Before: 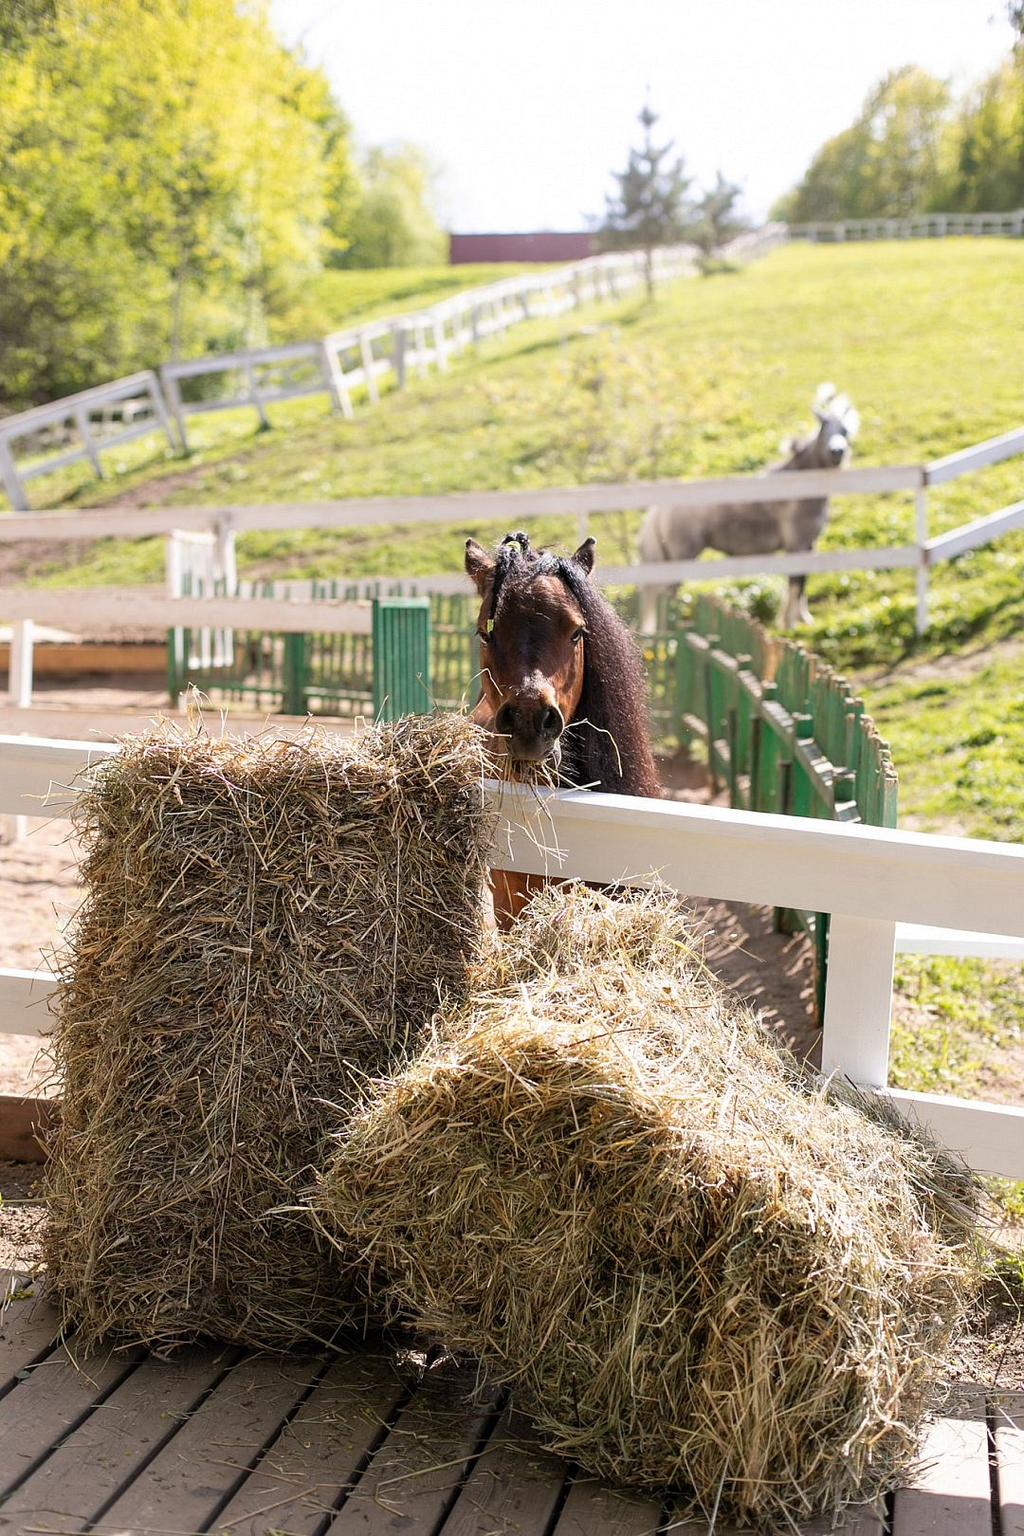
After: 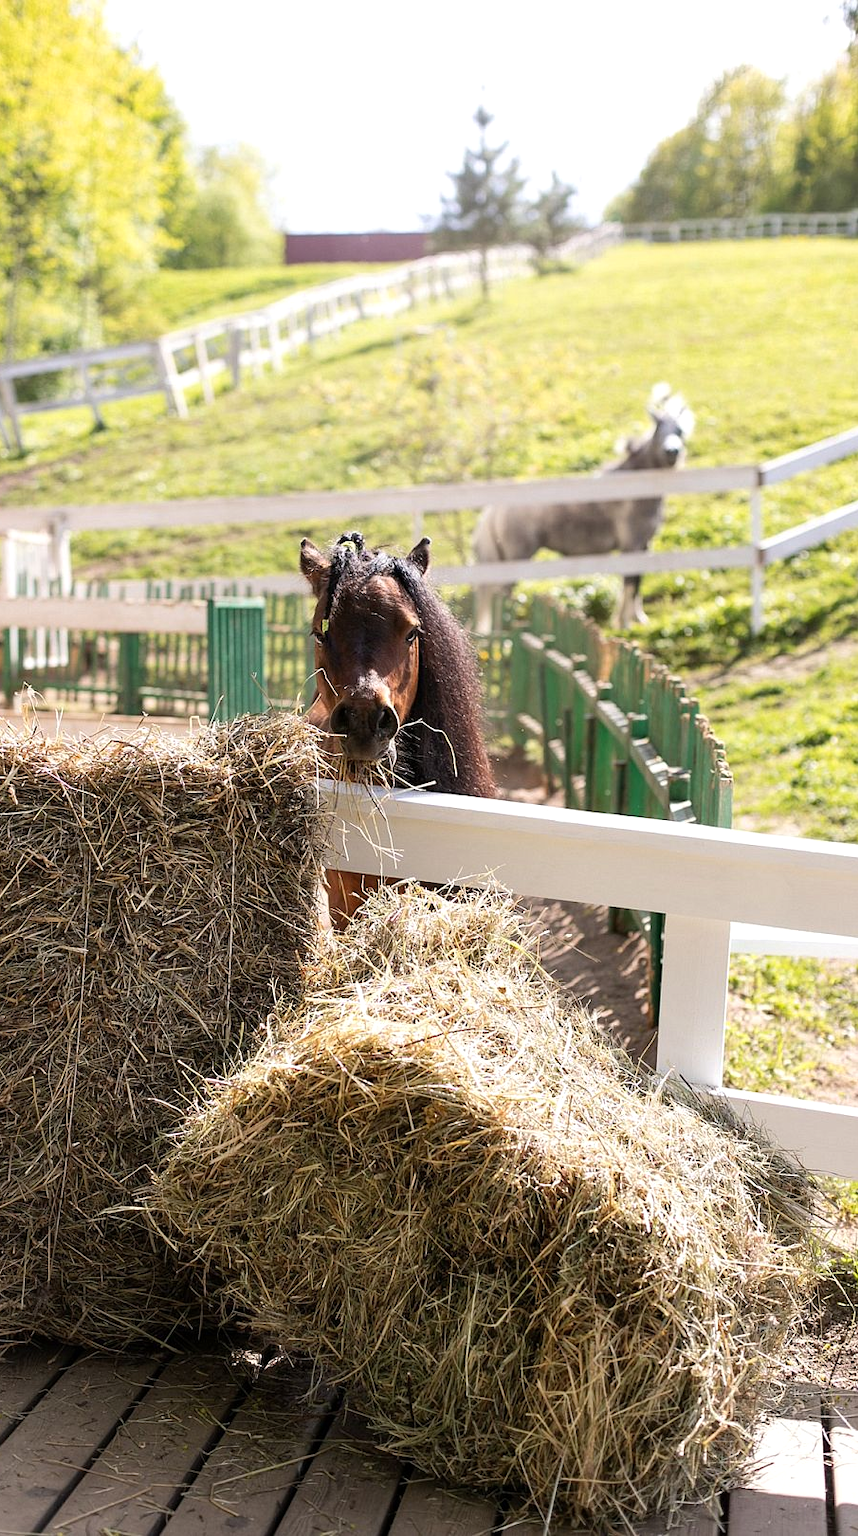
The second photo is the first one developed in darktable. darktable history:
crop: left 16.145%
color balance rgb: shadows lift › luminance -10%, highlights gain › luminance 10%, saturation formula JzAzBz (2021)
